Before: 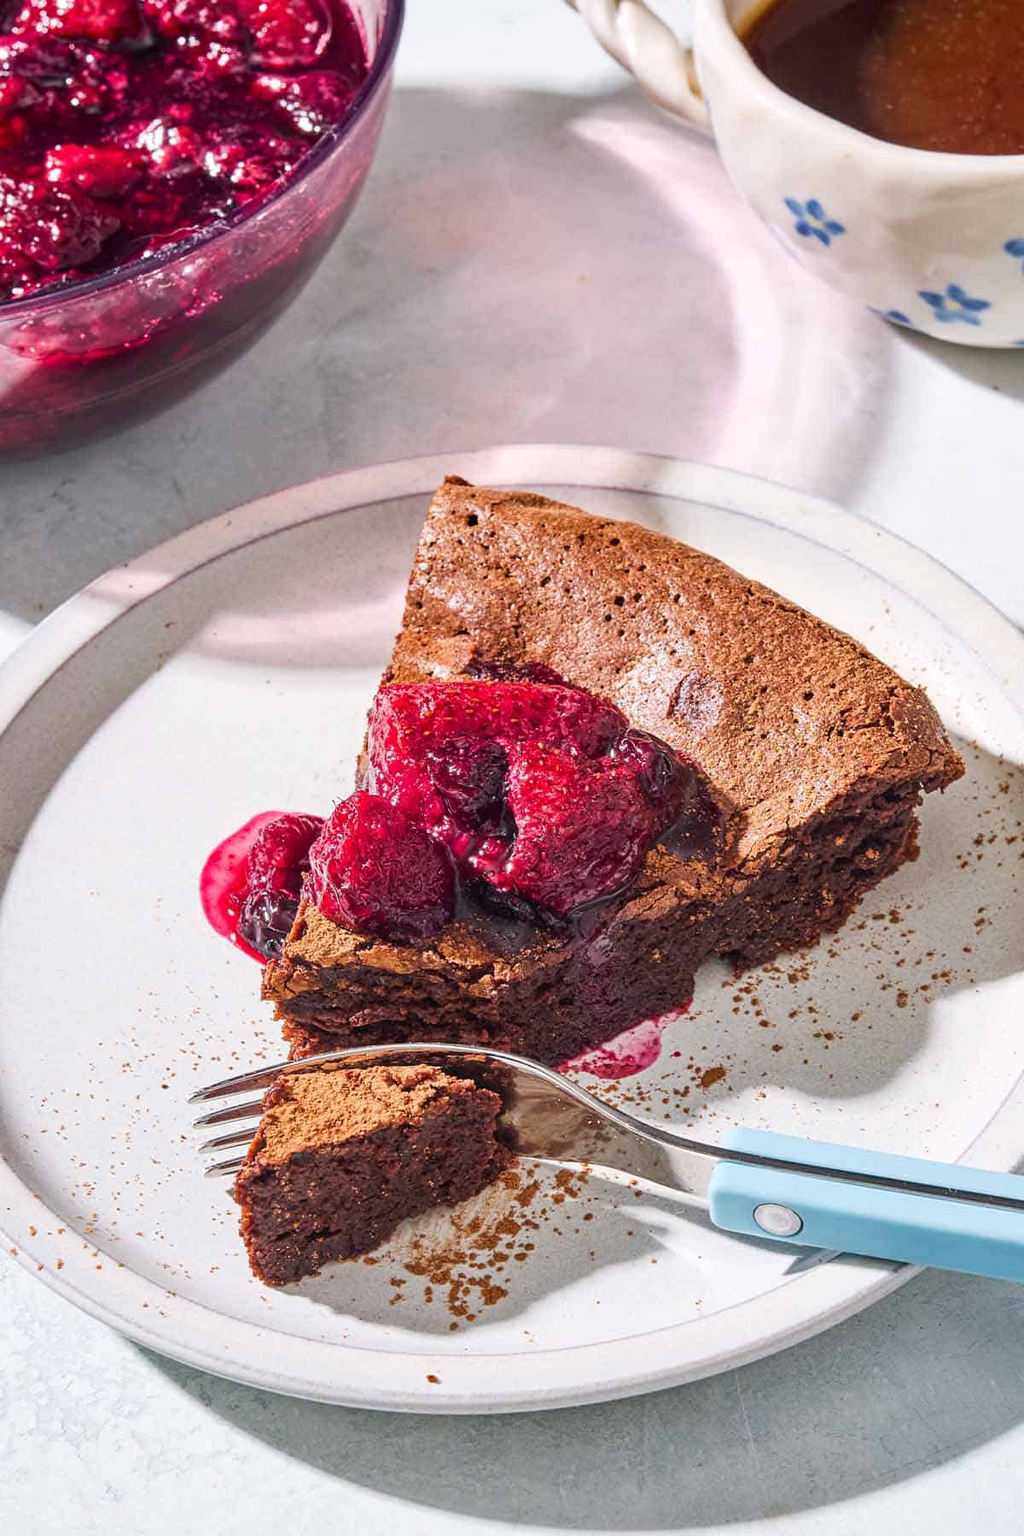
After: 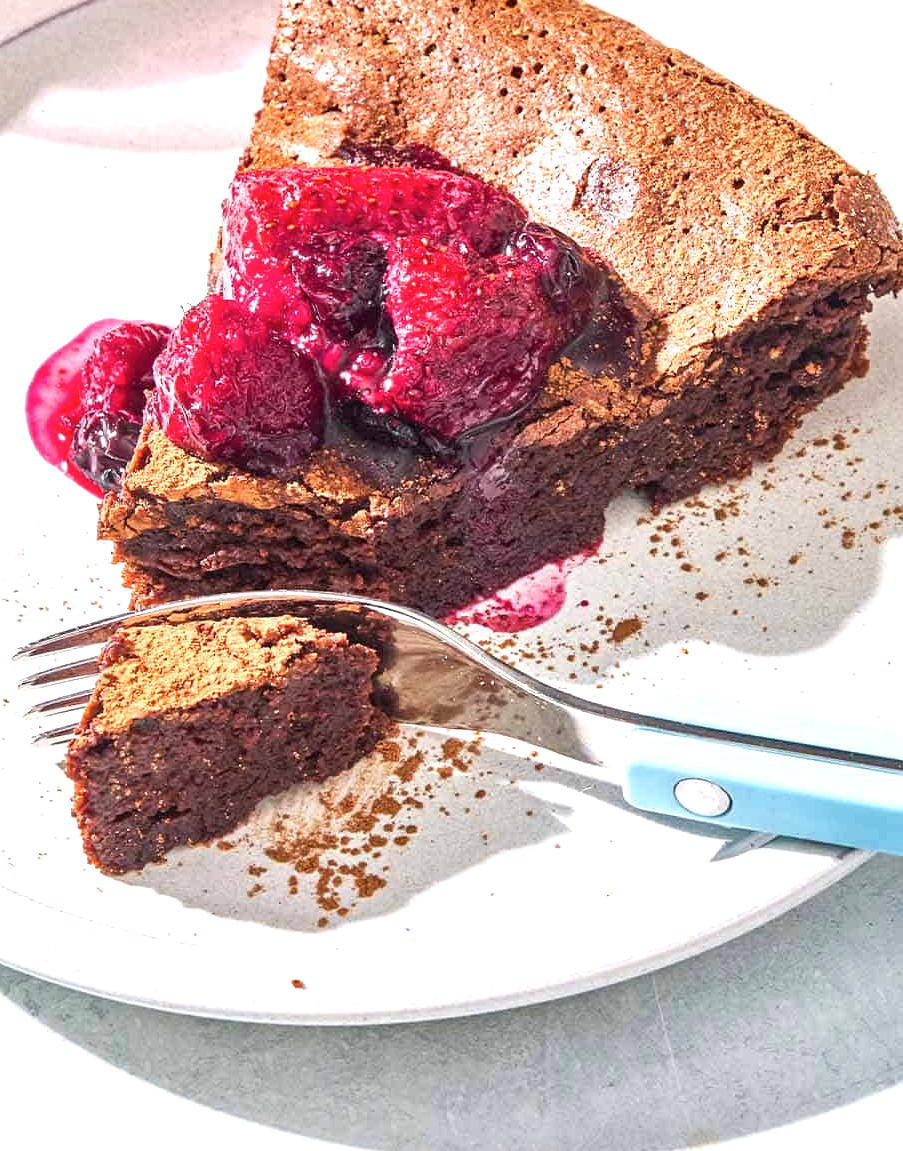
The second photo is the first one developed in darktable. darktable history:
crop and rotate: left 17.421%, top 35.153%, right 7.326%, bottom 0.901%
exposure: exposure 0.784 EV, compensate exposure bias true, compensate highlight preservation false
contrast brightness saturation: saturation -0.029
